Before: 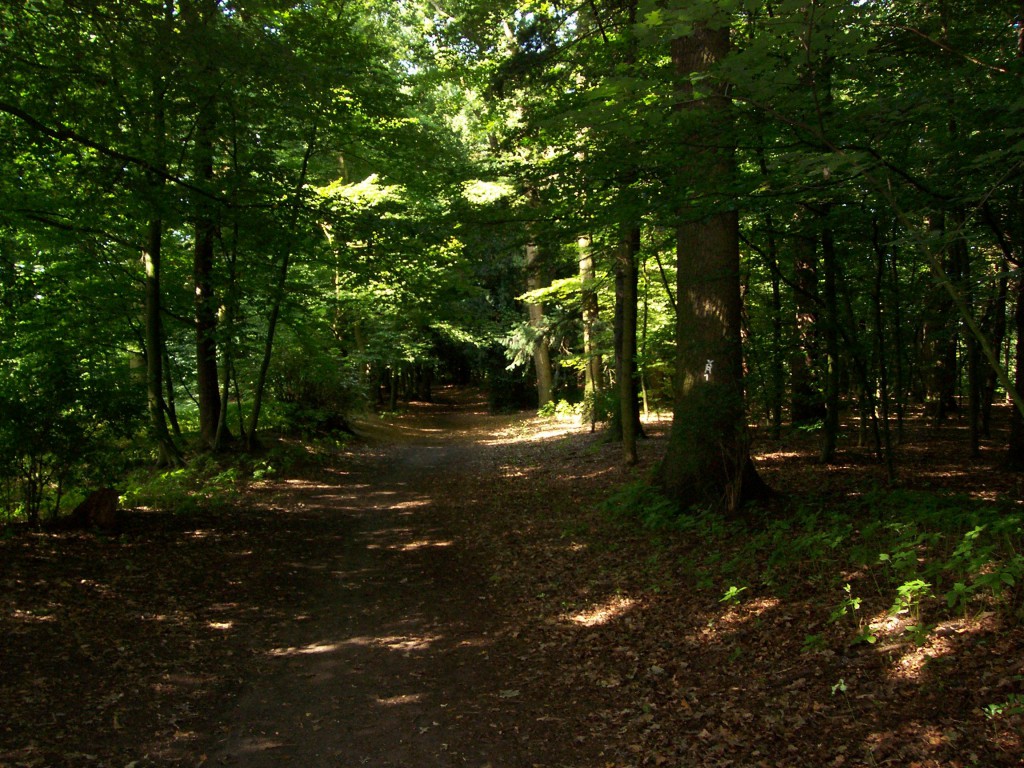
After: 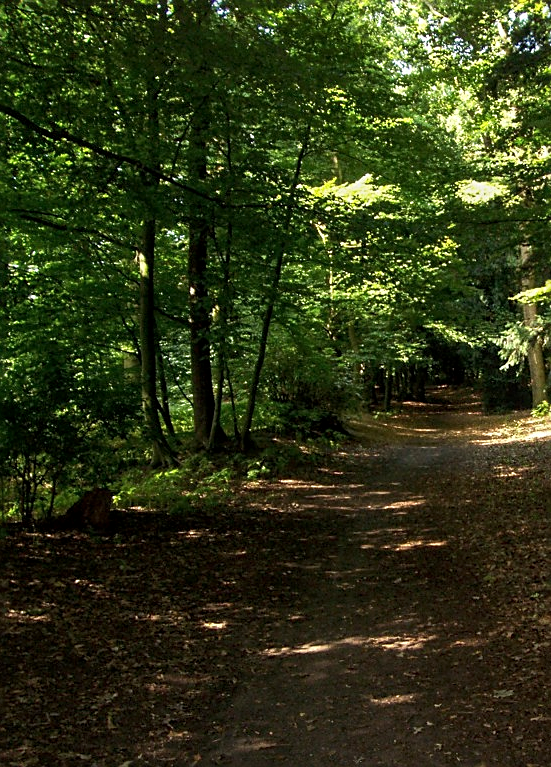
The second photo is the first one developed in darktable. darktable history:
local contrast: on, module defaults
tone equalizer: -8 EV -0.002 EV, -7 EV 0.005 EV, -6 EV -0.009 EV, -5 EV 0.011 EV, -4 EV -0.012 EV, -3 EV 0.007 EV, -2 EV -0.062 EV, -1 EV -0.293 EV, +0 EV -0.582 EV, smoothing diameter 2%, edges refinement/feathering 20, mask exposure compensation -1.57 EV, filter diffusion 5
white balance: emerald 1
sharpen: on, module defaults
exposure: exposure 0.217 EV, compensate highlight preservation false
crop: left 0.587%, right 45.588%, bottom 0.086%
